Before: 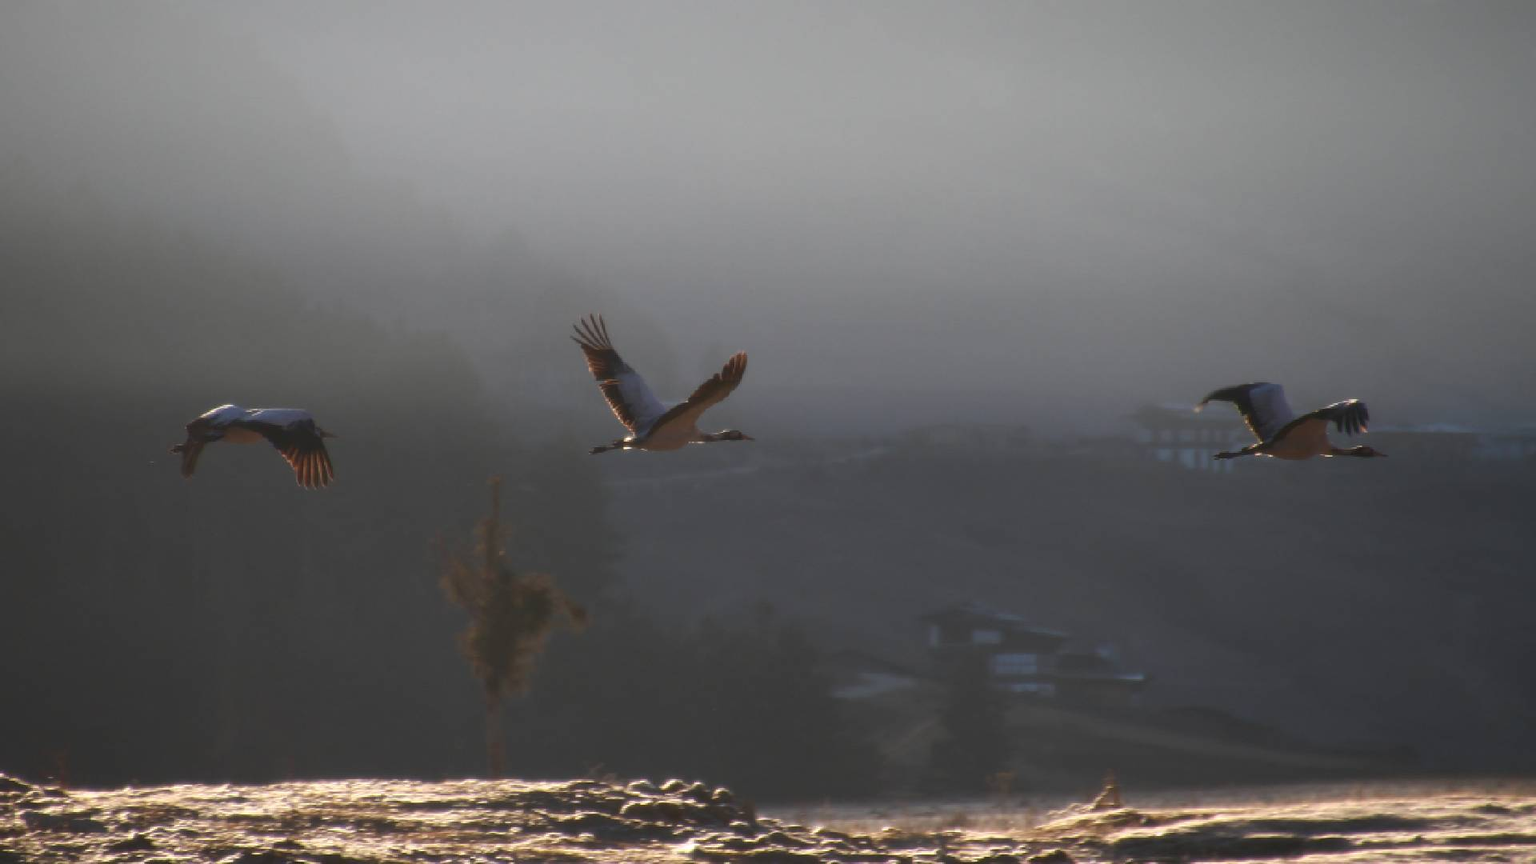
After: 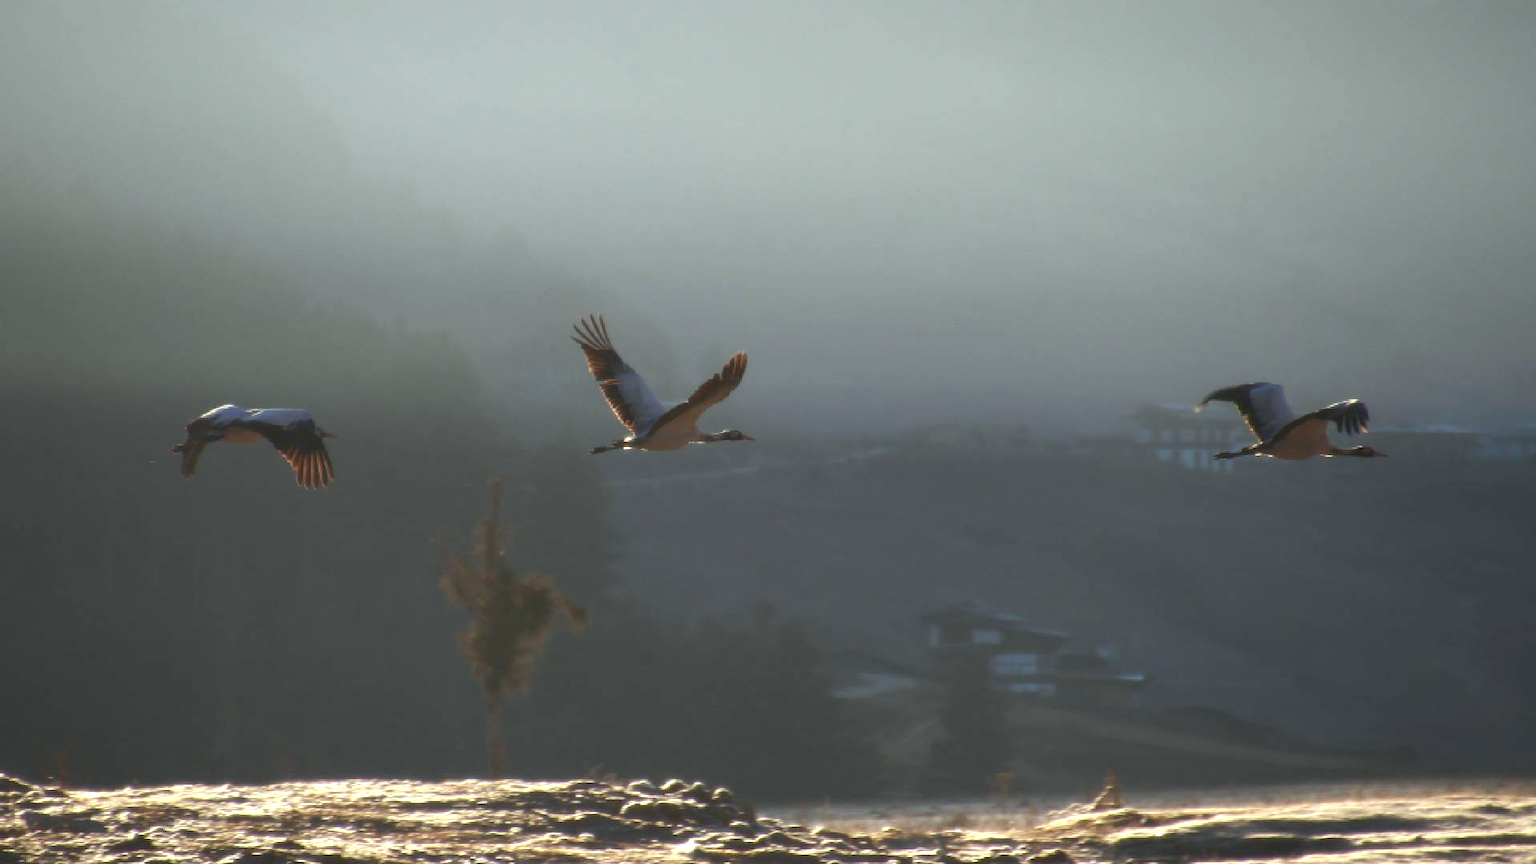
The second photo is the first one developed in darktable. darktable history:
color correction: highlights a* -6.69, highlights b* 0.49
exposure: black level correction 0.001, exposure 0.5 EV, compensate exposure bias true, compensate highlight preservation false
